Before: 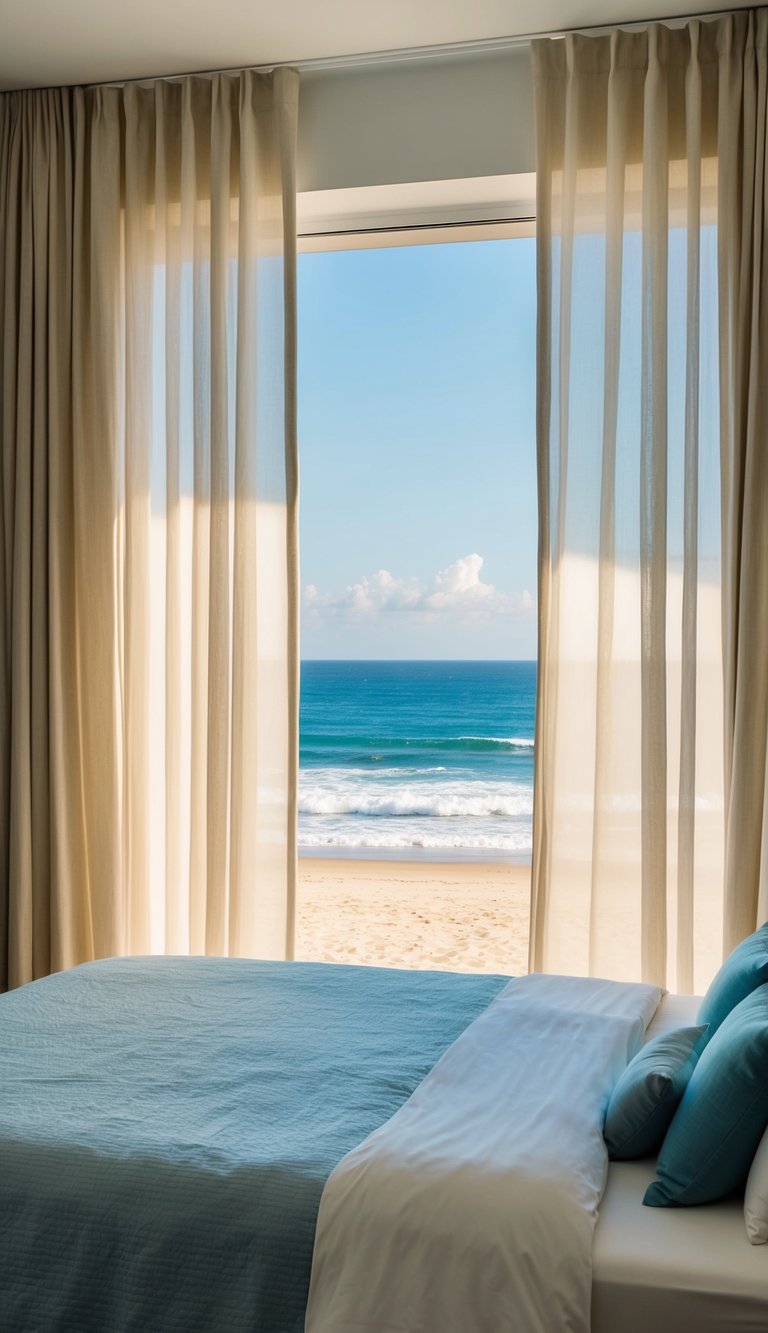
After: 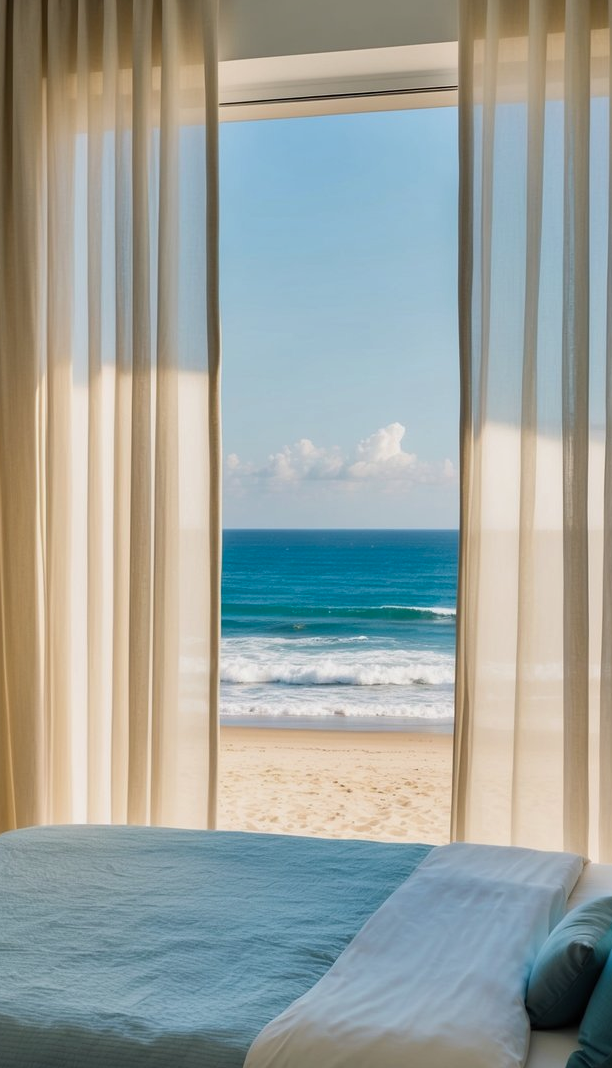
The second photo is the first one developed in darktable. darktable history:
crop and rotate: left 10.187%, top 9.842%, right 10.063%, bottom 10.022%
exposure: exposure -0.157 EV, compensate highlight preservation false
shadows and highlights: shadows 48.16, highlights -41.81, soften with gaussian
